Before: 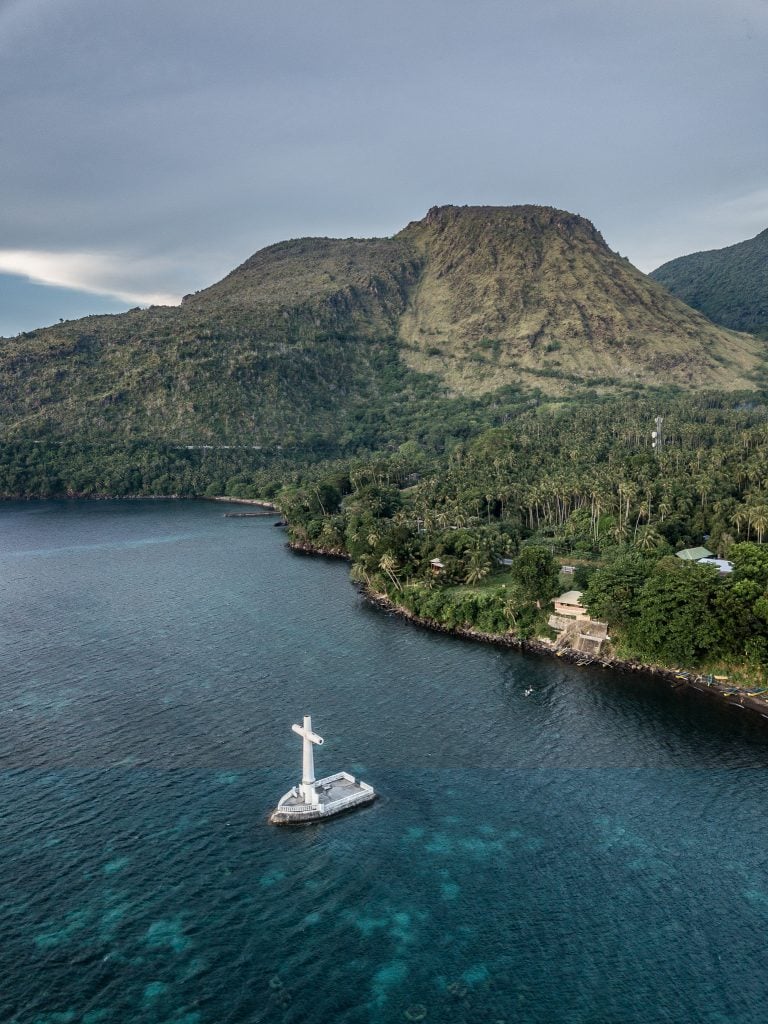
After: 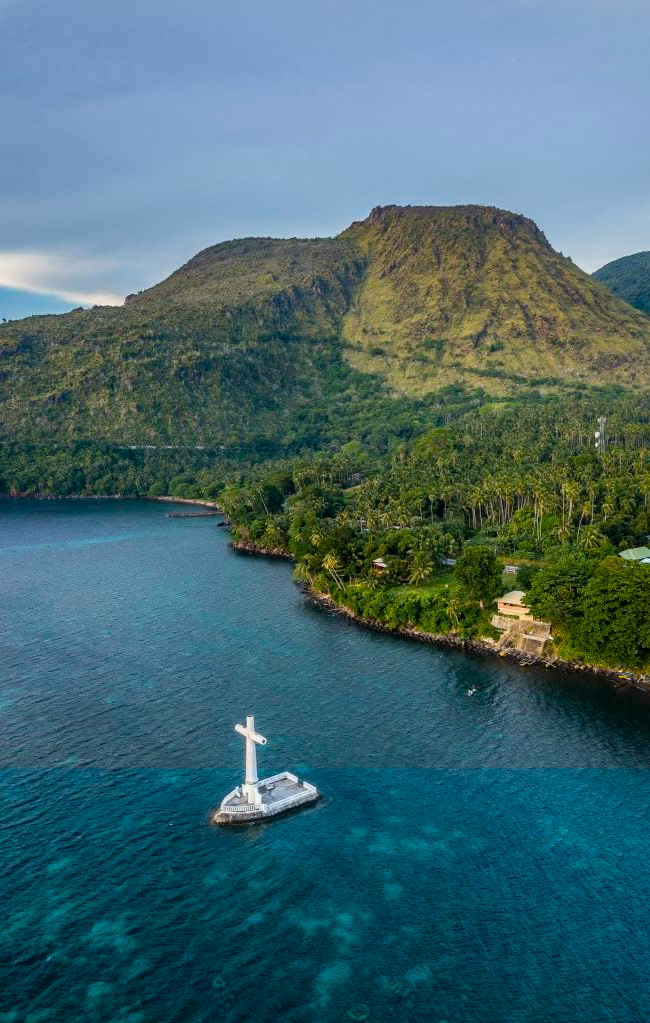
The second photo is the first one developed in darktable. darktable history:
color balance rgb: perceptual saturation grading › global saturation 65.86%, perceptual saturation grading › highlights 50.072%, perceptual saturation grading › shadows 29.299%
crop: left 7.496%, right 7.808%
